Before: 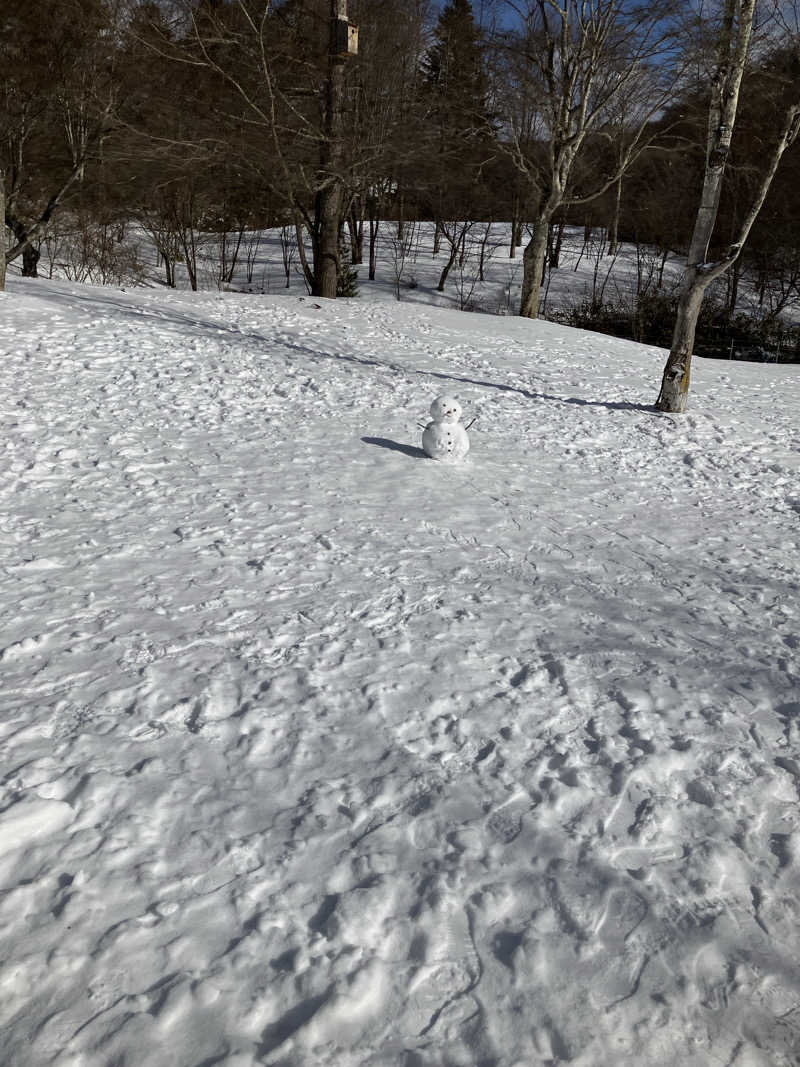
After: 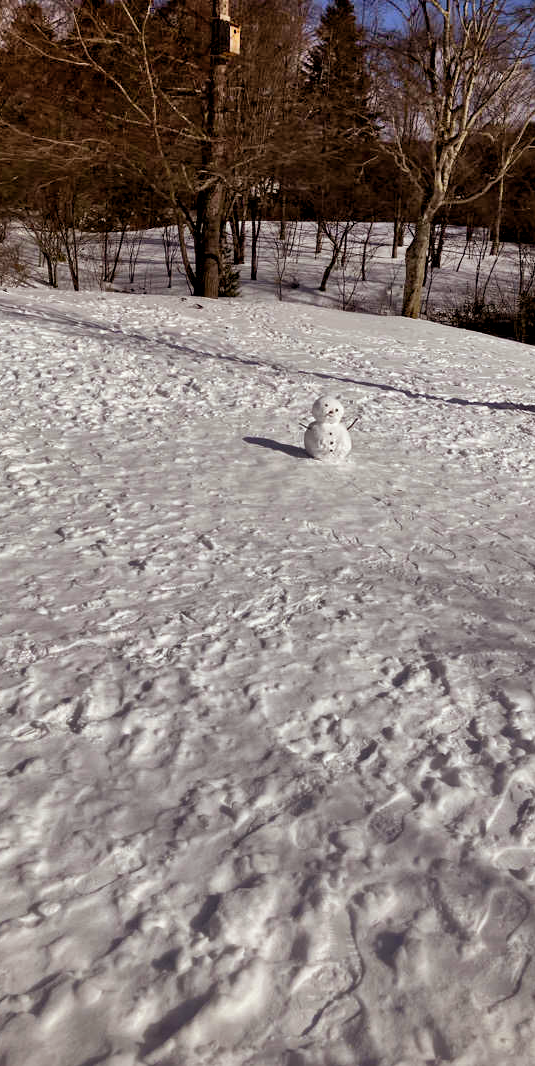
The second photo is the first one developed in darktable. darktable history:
color balance rgb: power › chroma 1.564%, power › hue 27.98°, global offset › luminance -0.492%, linear chroma grading › shadows 15.618%, perceptual saturation grading › global saturation 12.008%
shadows and highlights: shadows 52.47, soften with gaussian
crop and rotate: left 14.876%, right 18.16%
